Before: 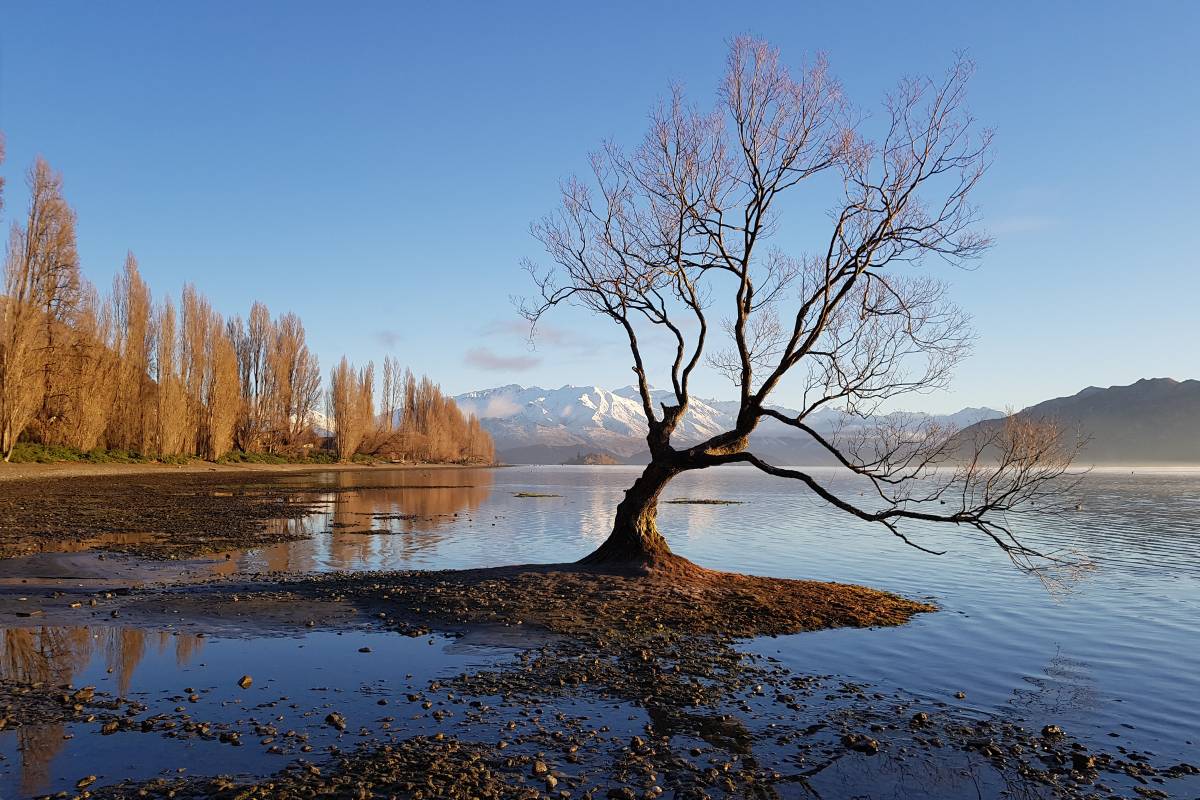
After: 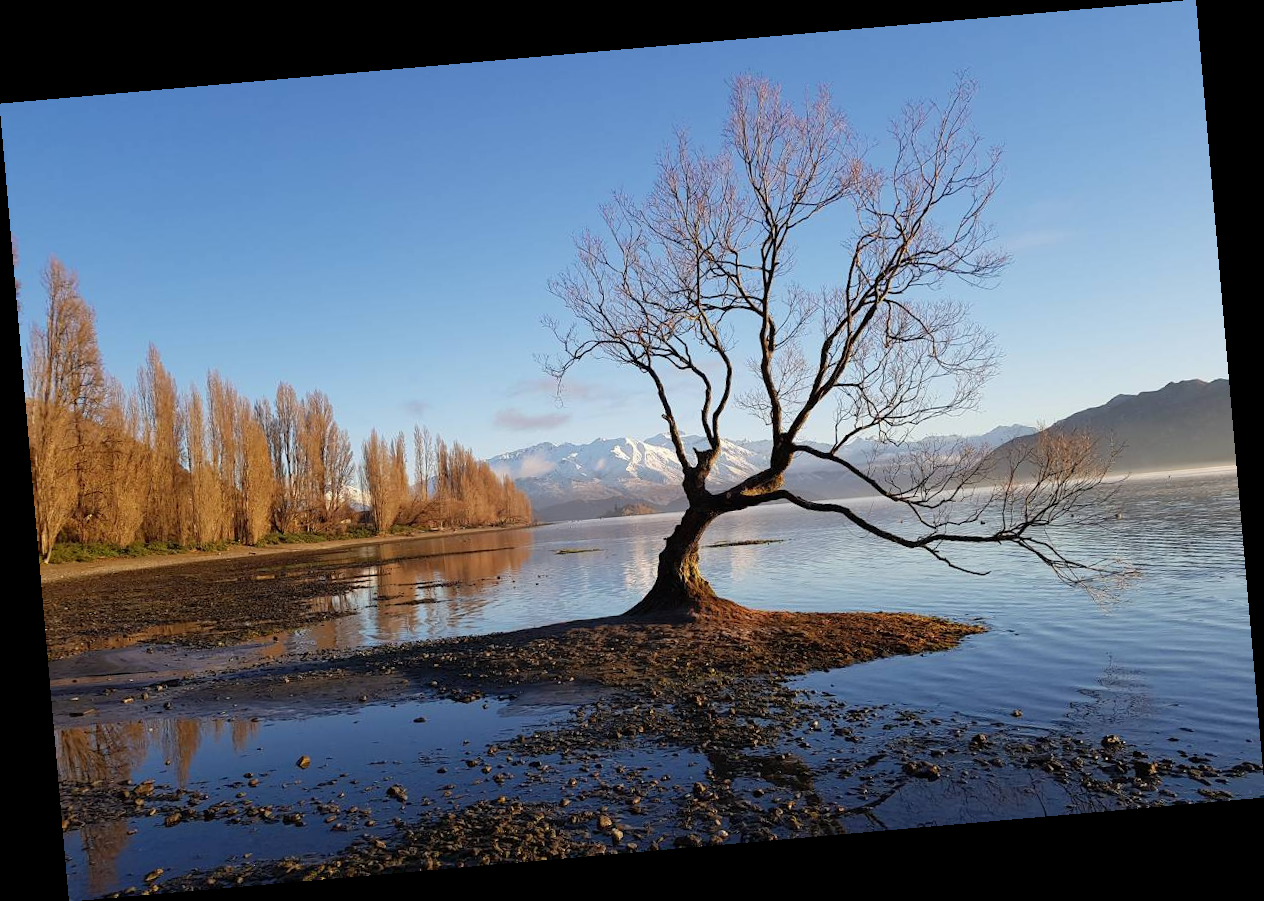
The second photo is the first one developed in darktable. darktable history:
rotate and perspective: rotation -4.98°, automatic cropping off
white balance: emerald 1
